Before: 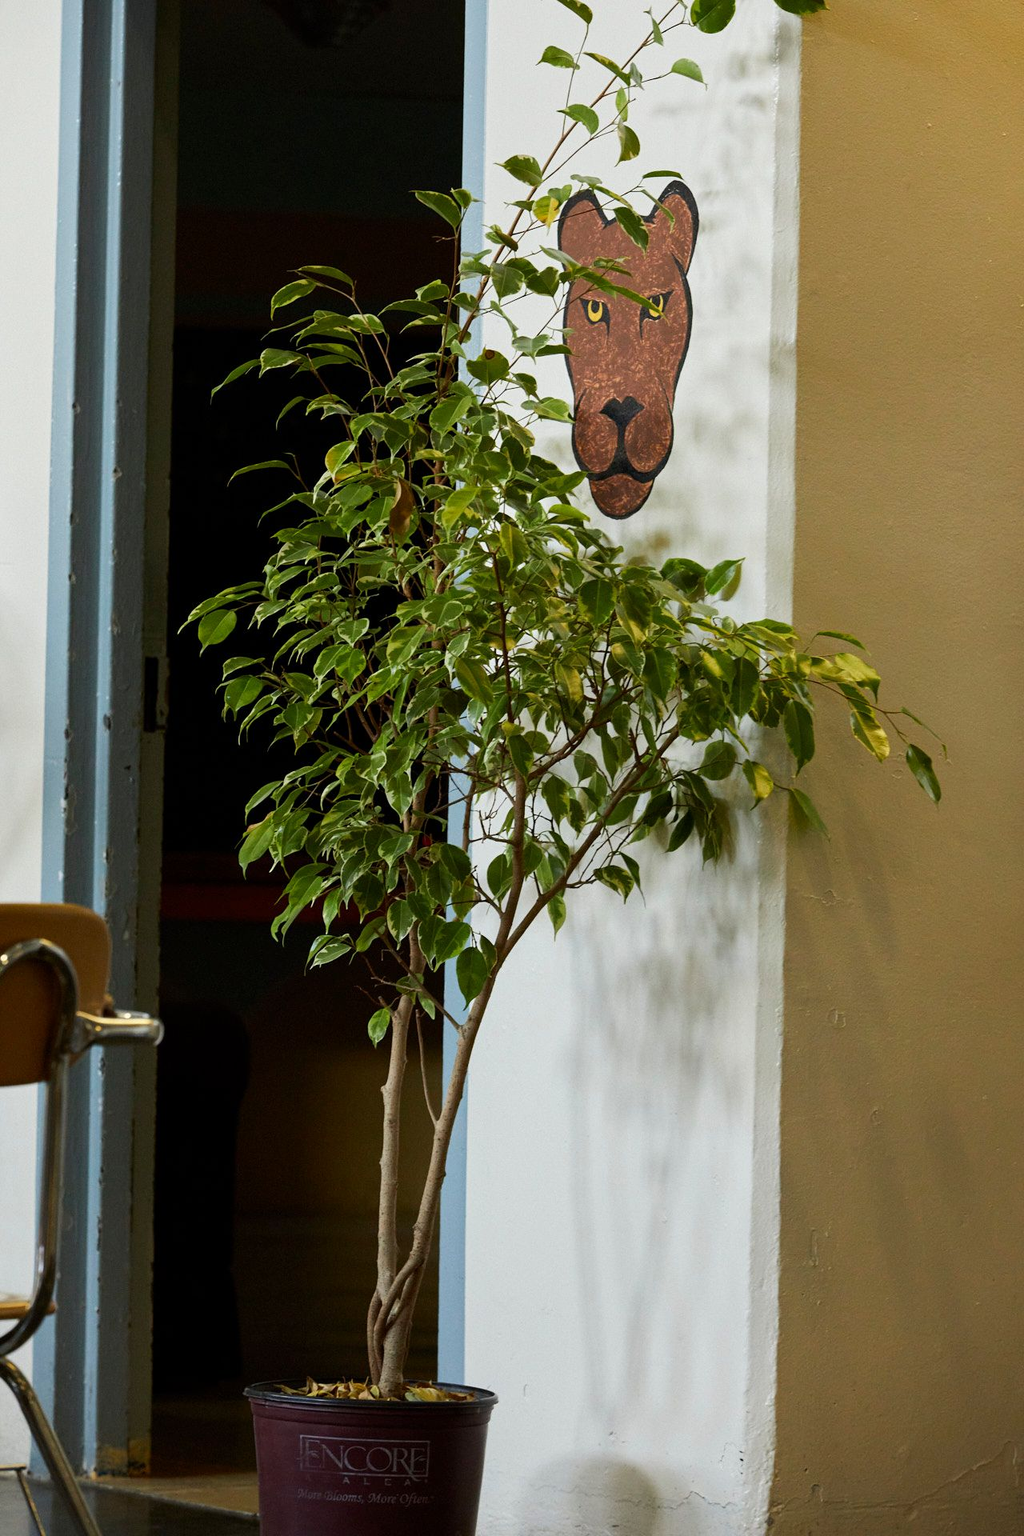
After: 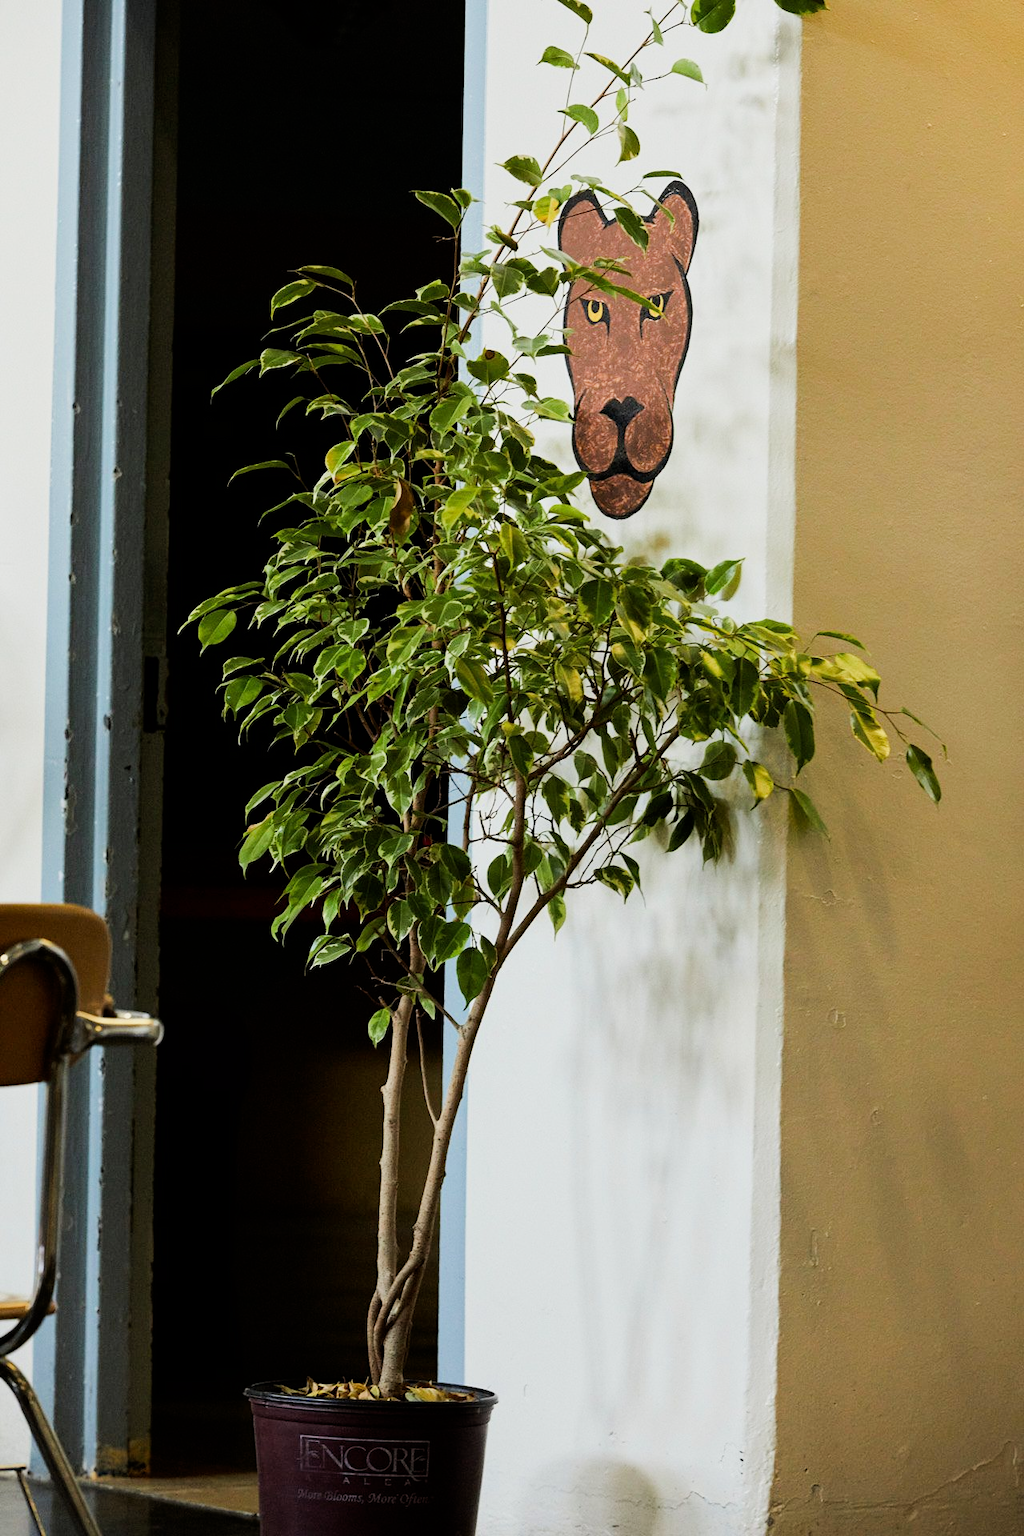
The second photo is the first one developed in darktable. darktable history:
exposure: exposure 0.493 EV, compensate highlight preservation false
filmic rgb: black relative exposure -7.65 EV, white relative exposure 4.56 EV, hardness 3.61
tone equalizer: -8 EV -0.389 EV, -7 EV -0.425 EV, -6 EV -0.31 EV, -5 EV -0.243 EV, -3 EV 0.211 EV, -2 EV 0.319 EV, -1 EV 0.397 EV, +0 EV 0.413 EV, edges refinement/feathering 500, mask exposure compensation -1.57 EV, preserve details no
